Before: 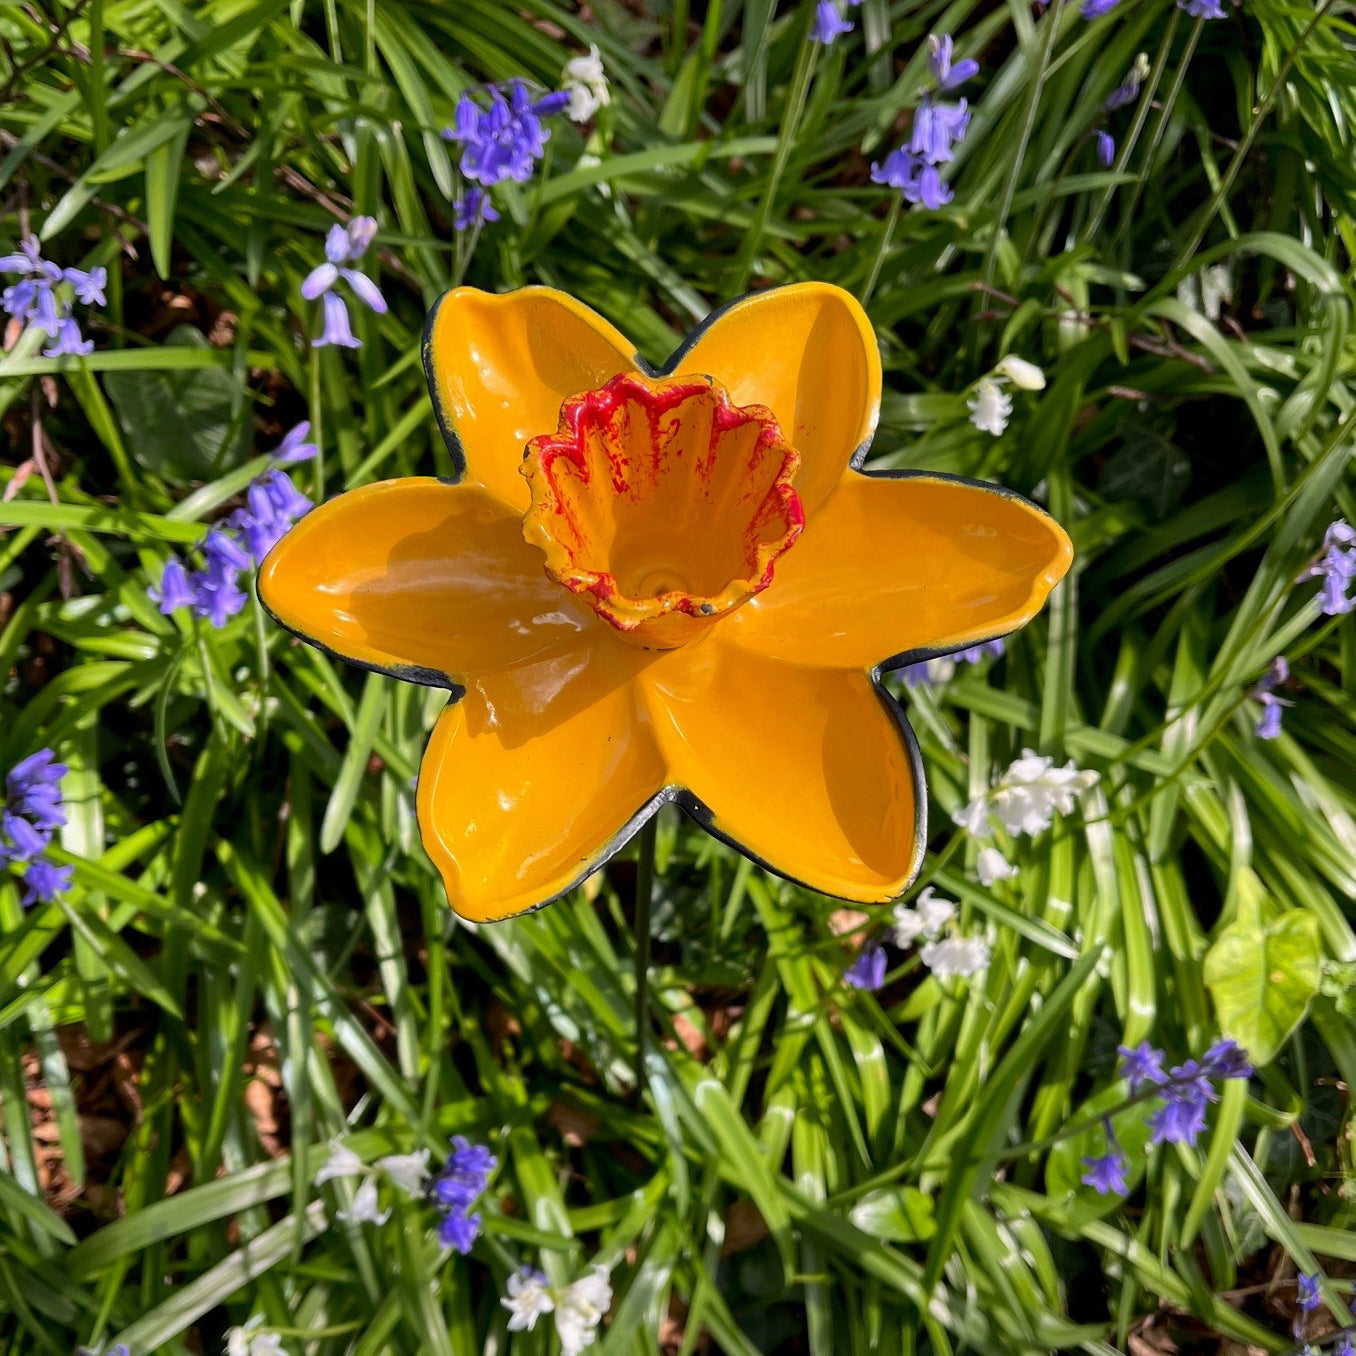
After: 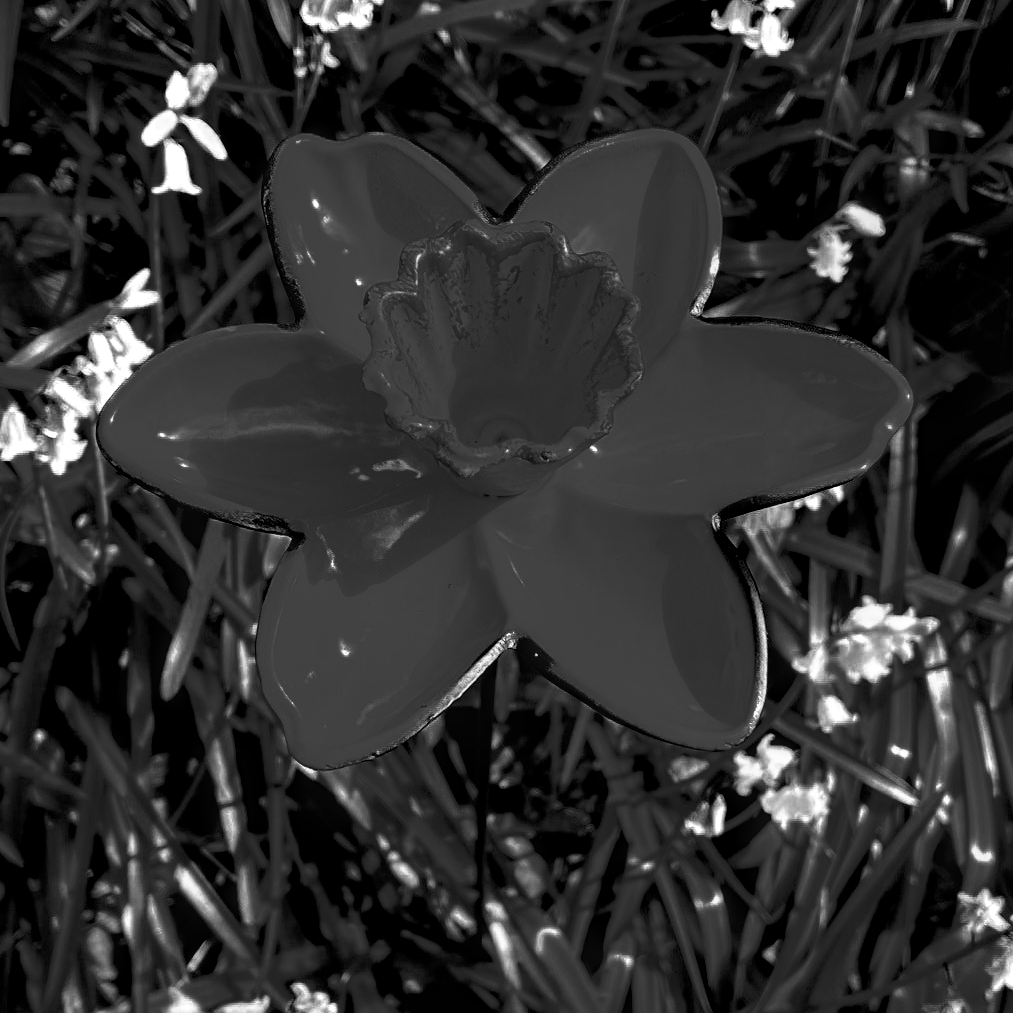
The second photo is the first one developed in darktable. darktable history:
filmic rgb: black relative exposure -5.5 EV, white relative exposure 2.5 EV, threshold 3 EV, target black luminance 0%, hardness 4.51, latitude 67.35%, contrast 1.453, shadows ↔ highlights balance -3.52%, preserve chrominance no, color science v4 (2020), contrast in shadows soft, enable highlight reconstruction true
tone equalizer: on, module defaults
color zones: curves: ch0 [(0.287, 0.048) (0.493, 0.484) (0.737, 0.816)]; ch1 [(0, 0) (0.143, 0) (0.286, 0) (0.429, 0) (0.571, 0) (0.714, 0) (0.857, 0)]
shadows and highlights: shadows 25, highlights -25
crop and rotate: left 11.831%, top 11.346%, right 13.429%, bottom 13.899%
local contrast: on, module defaults
